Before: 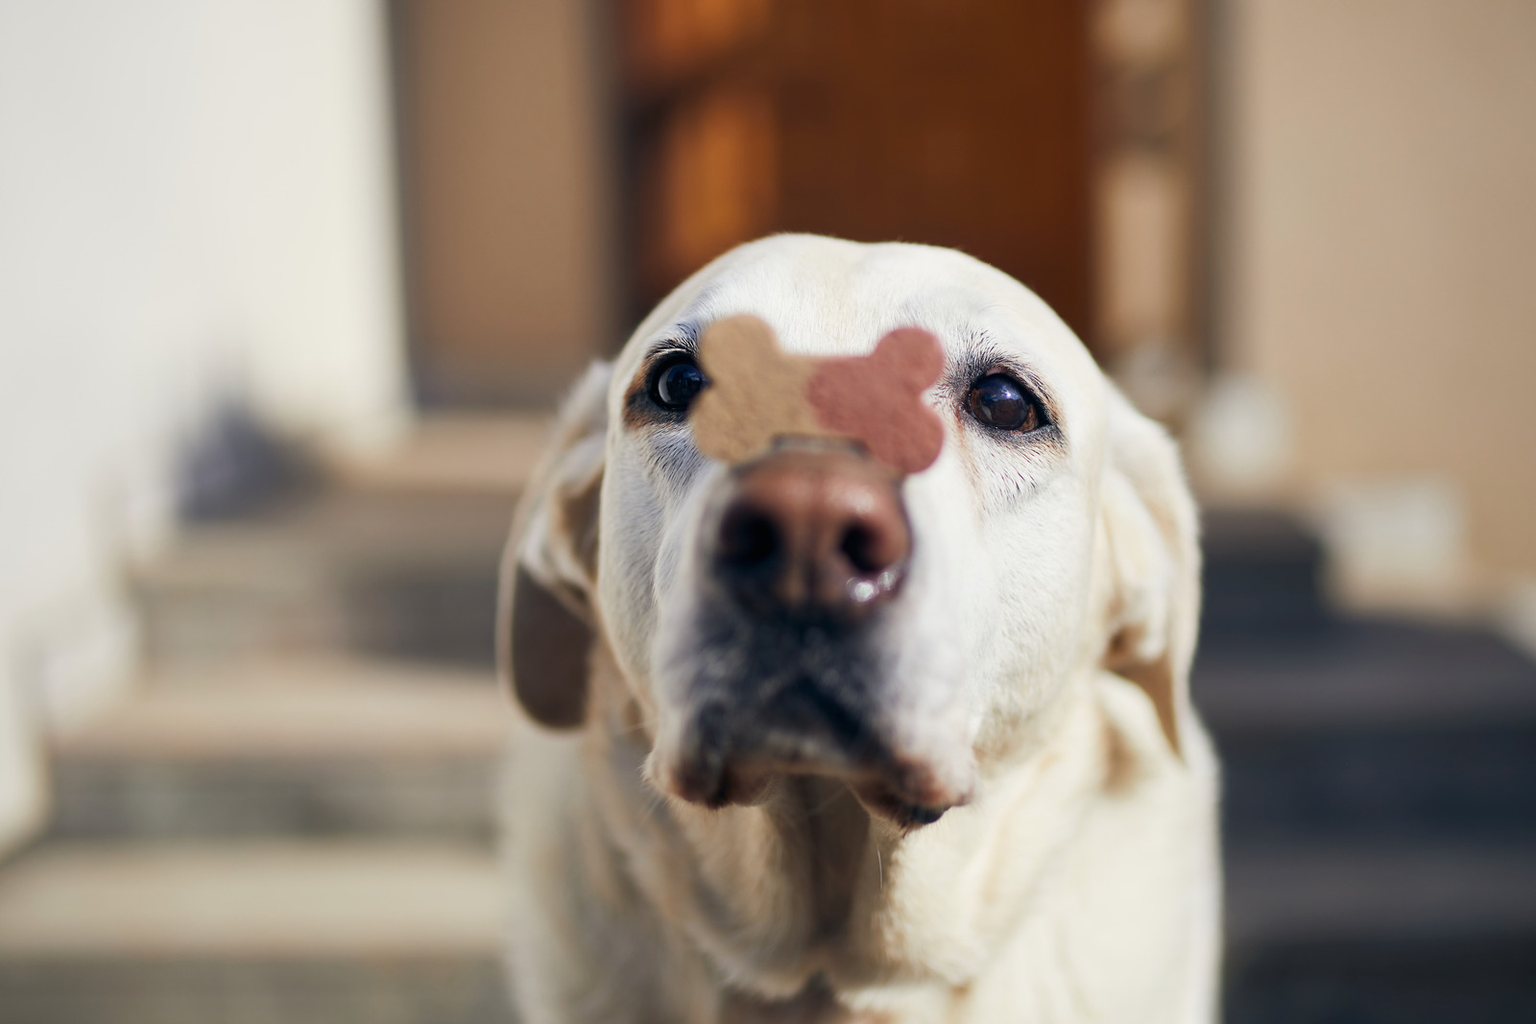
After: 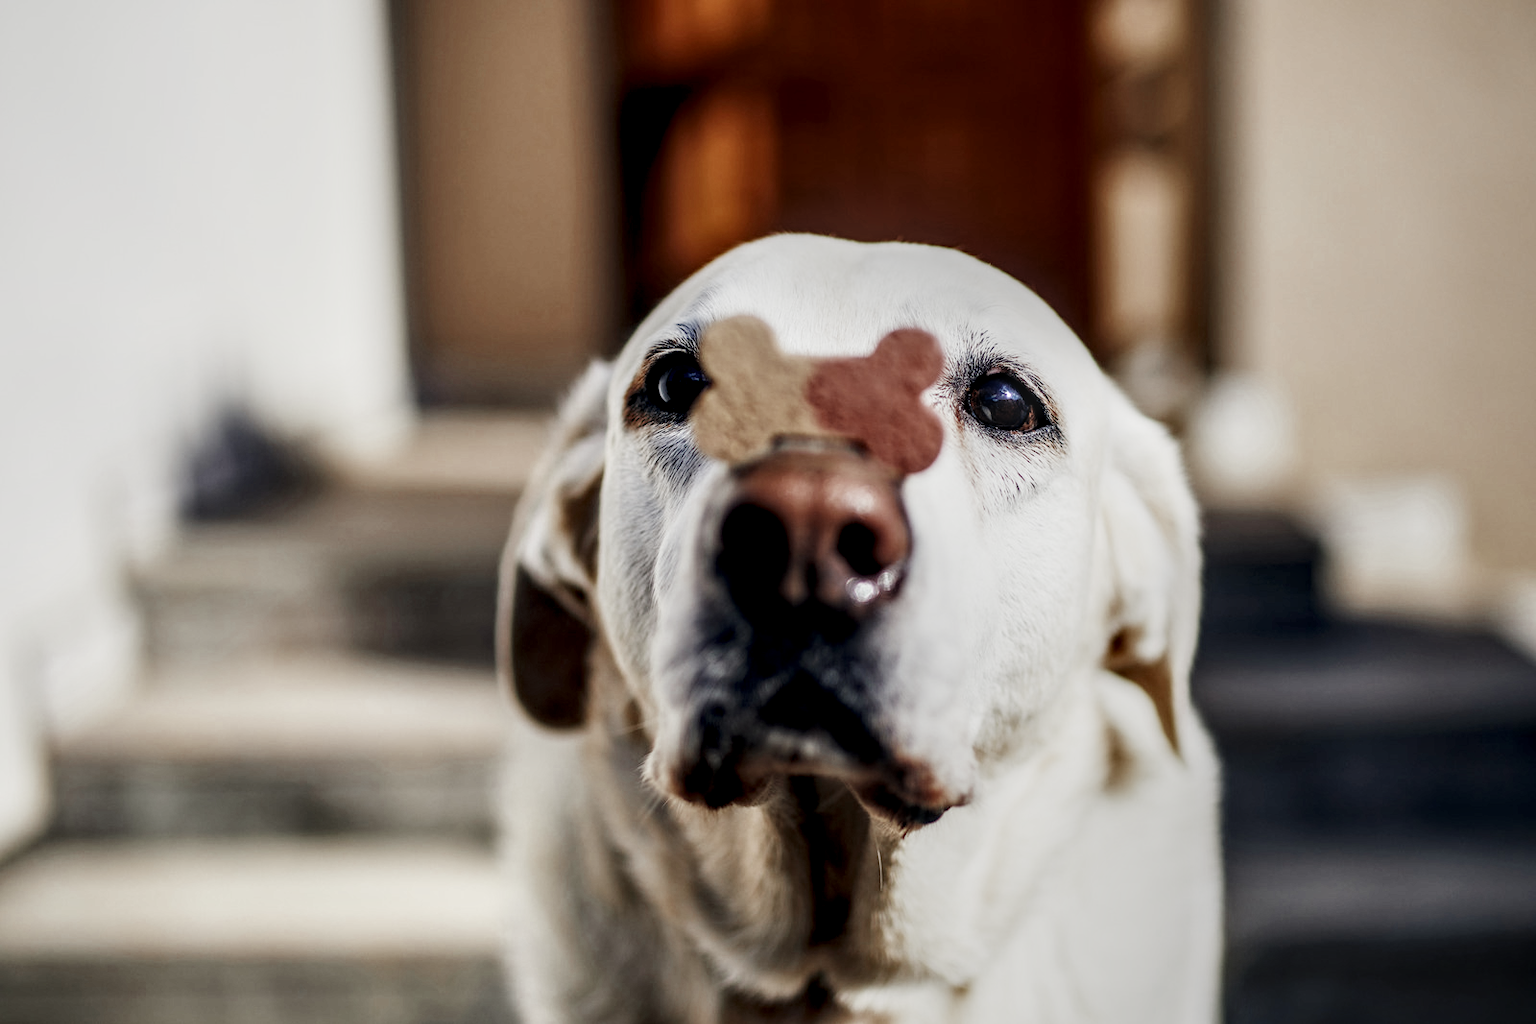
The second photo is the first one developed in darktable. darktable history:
color zones: curves: ch0 [(0, 0.5) (0.125, 0.4) (0.25, 0.5) (0.375, 0.4) (0.5, 0.4) (0.625, 0.35) (0.75, 0.35) (0.875, 0.5)]; ch1 [(0, 0.35) (0.125, 0.45) (0.25, 0.35) (0.375, 0.35) (0.5, 0.35) (0.625, 0.35) (0.75, 0.45) (0.875, 0.35)]; ch2 [(0, 0.6) (0.125, 0.5) (0.25, 0.5) (0.375, 0.6) (0.5, 0.6) (0.625, 0.5) (0.75, 0.5) (0.875, 0.5)]
local contrast: highlights 0%, shadows 0%, detail 182%
sigmoid: contrast 1.7, skew -0.2, preserve hue 0%, red attenuation 0.1, red rotation 0.035, green attenuation 0.1, green rotation -0.017, blue attenuation 0.15, blue rotation -0.052, base primaries Rec2020
